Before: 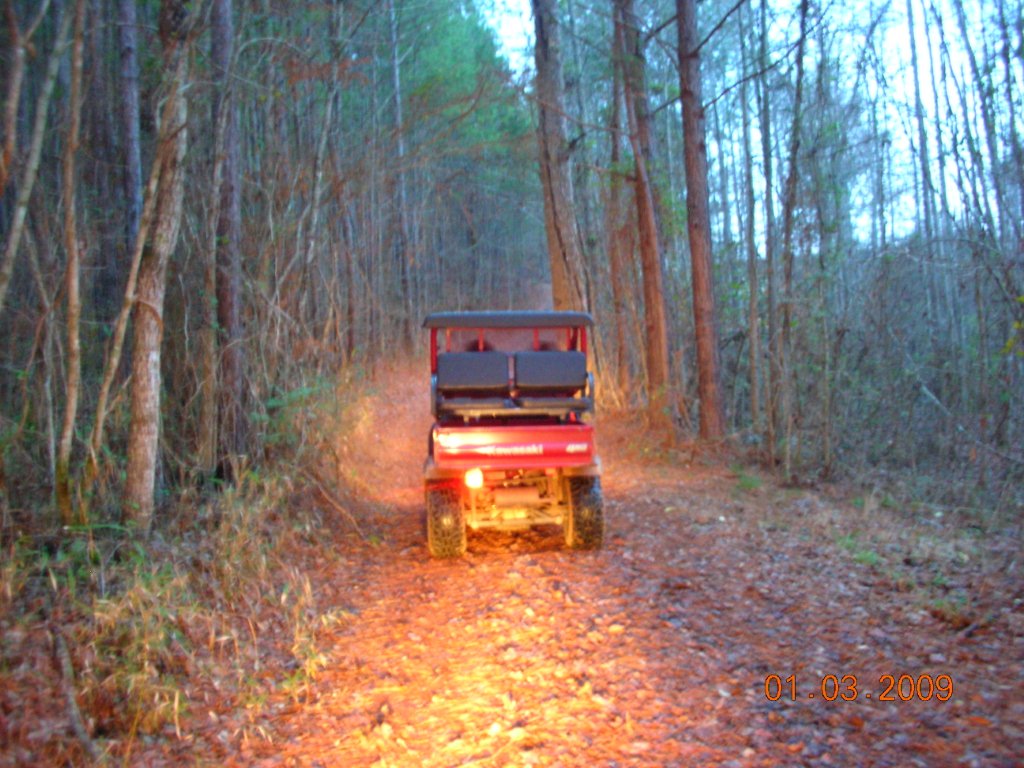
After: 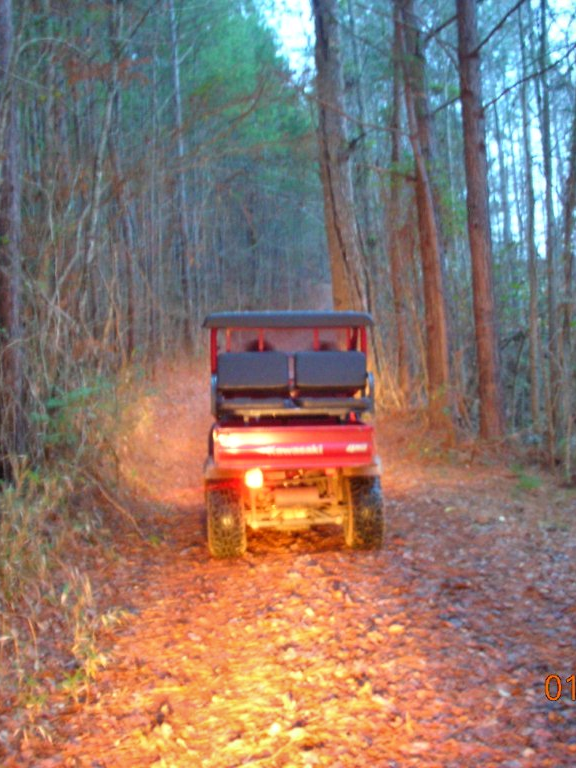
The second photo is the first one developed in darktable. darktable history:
shadows and highlights: soften with gaussian
tone equalizer: on, module defaults
crop: left 21.496%, right 22.254%
